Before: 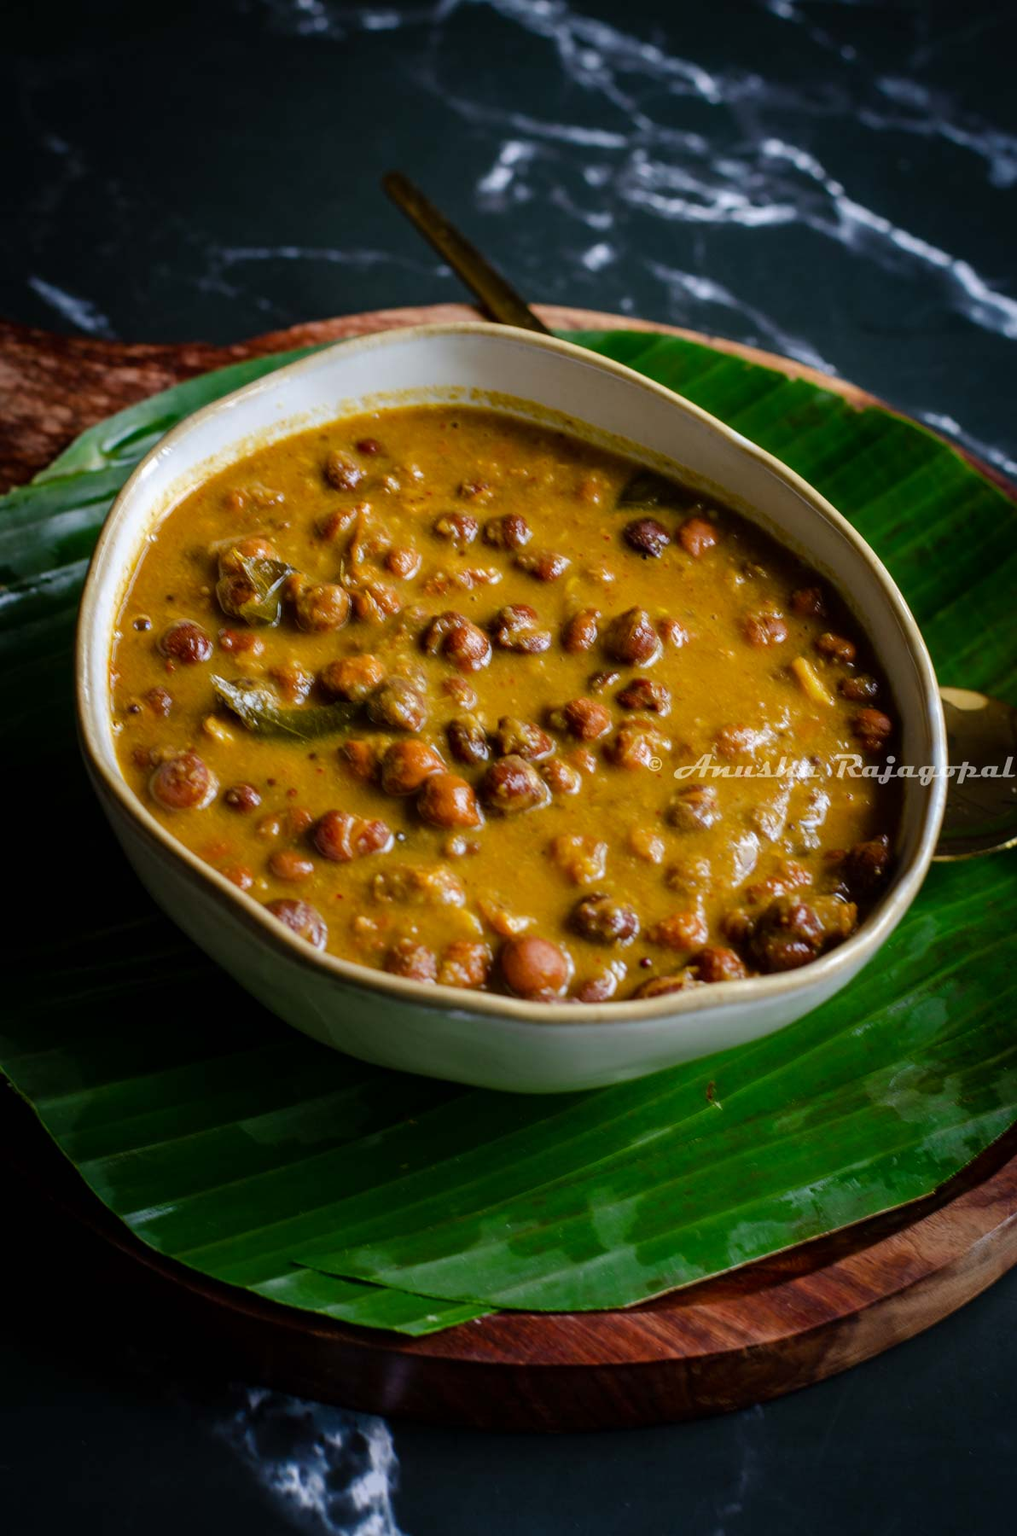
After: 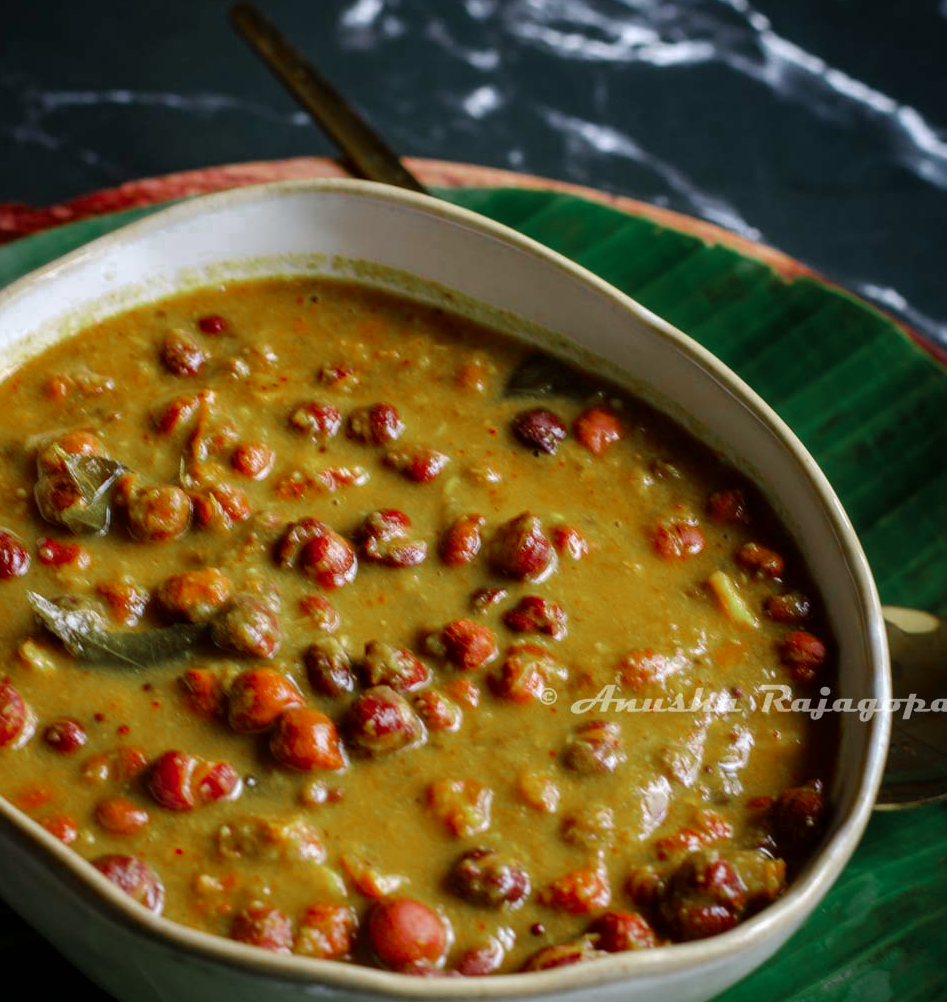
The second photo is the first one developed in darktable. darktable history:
color zones: curves: ch0 [(0, 0.466) (0.128, 0.466) (0.25, 0.5) (0.375, 0.456) (0.5, 0.5) (0.625, 0.5) (0.737, 0.652) (0.875, 0.5)]; ch1 [(0, 0.603) (0.125, 0.618) (0.261, 0.348) (0.372, 0.353) (0.497, 0.363) (0.611, 0.45) (0.731, 0.427) (0.875, 0.518) (0.998, 0.652)]; ch2 [(0, 0.559) (0.125, 0.451) (0.253, 0.564) (0.37, 0.578) (0.5, 0.466) (0.625, 0.471) (0.731, 0.471) (0.88, 0.485)]
crop: left 18.38%, top 11.092%, right 2.134%, bottom 33.217%
white balance: red 1, blue 1
